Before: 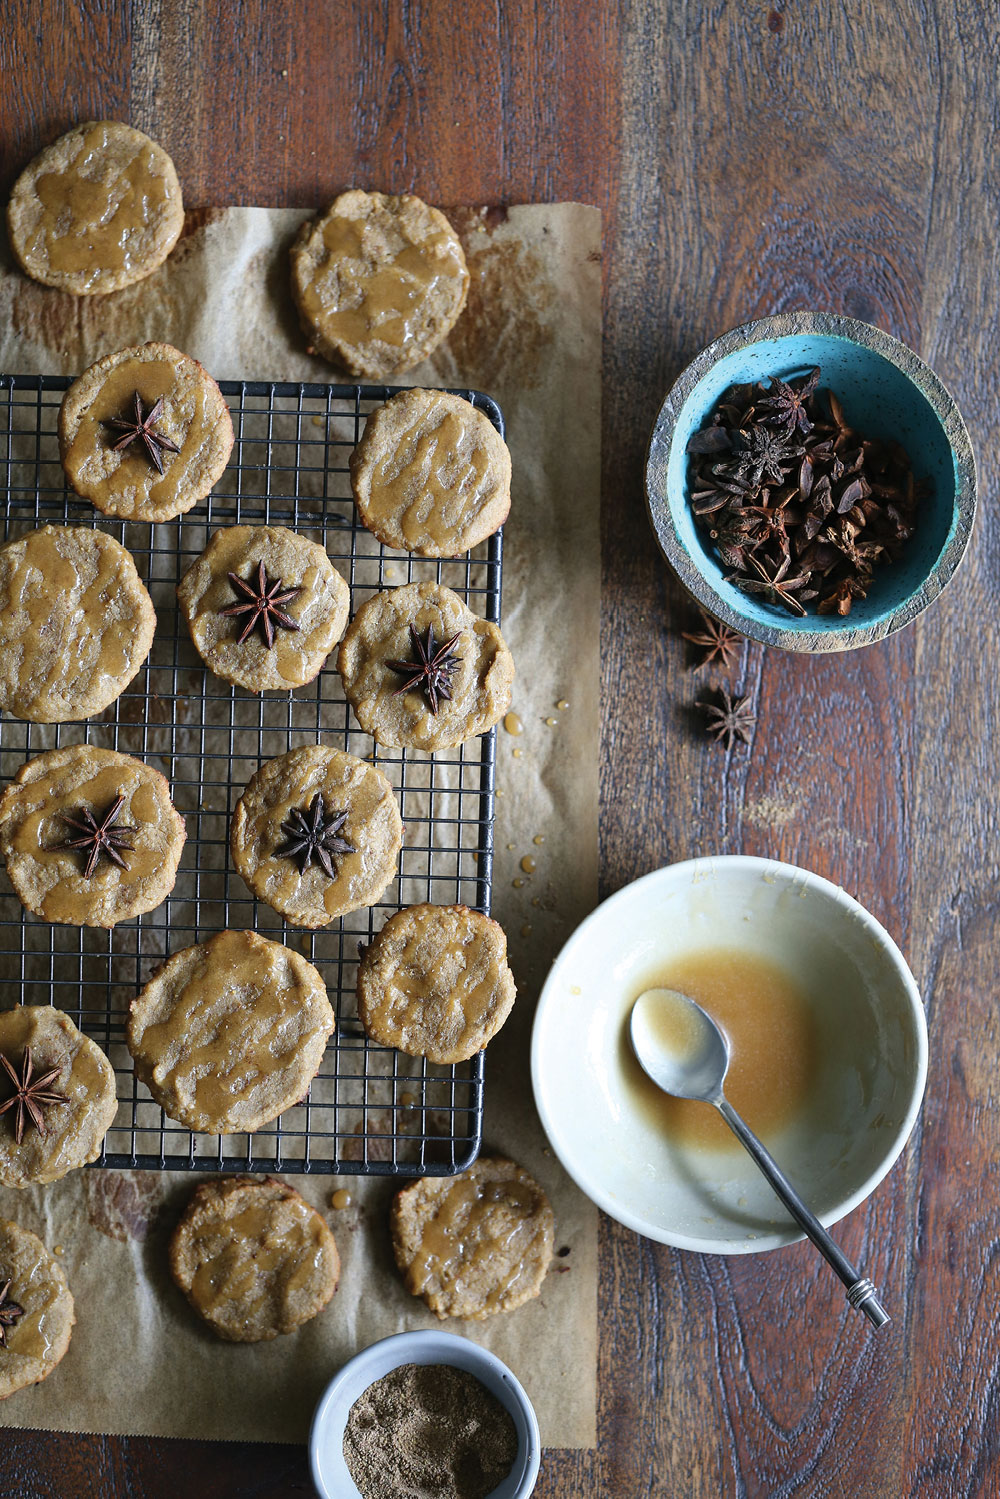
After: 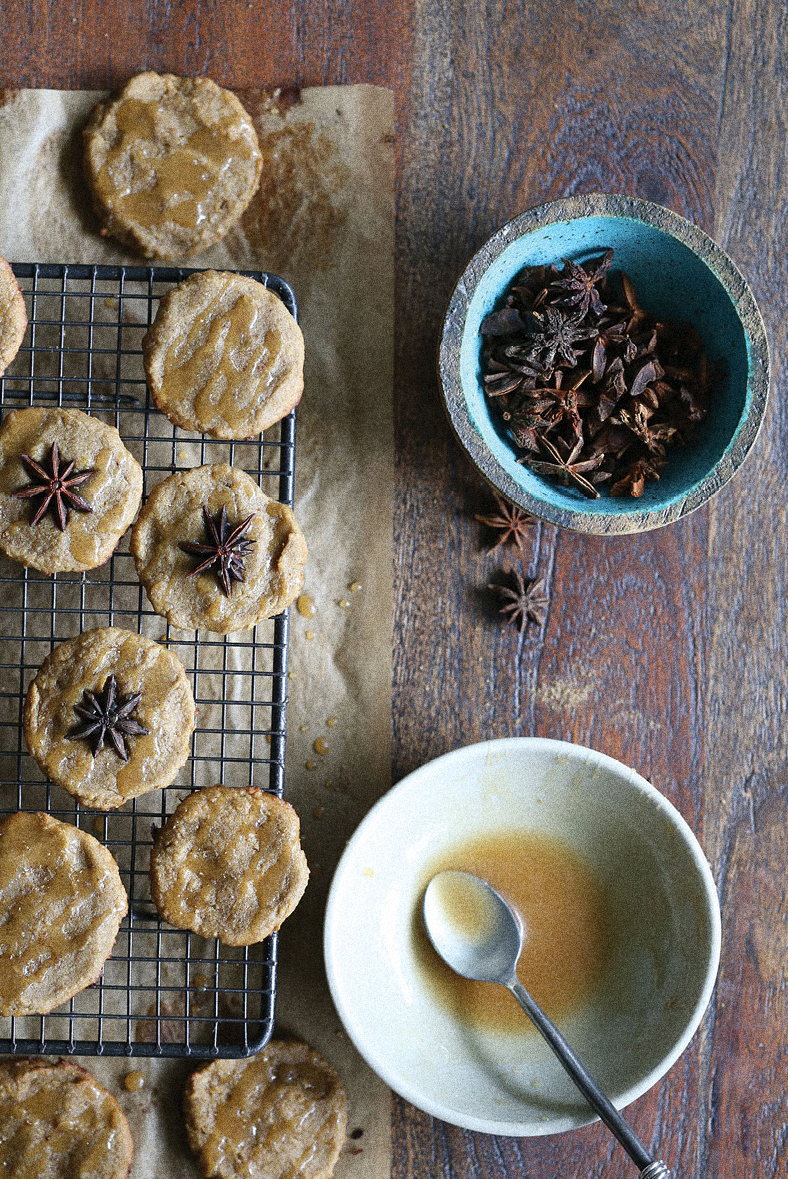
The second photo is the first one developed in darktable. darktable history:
grain: coarseness 14.49 ISO, strength 48.04%, mid-tones bias 35%
crop and rotate: left 20.74%, top 7.912%, right 0.375%, bottom 13.378%
